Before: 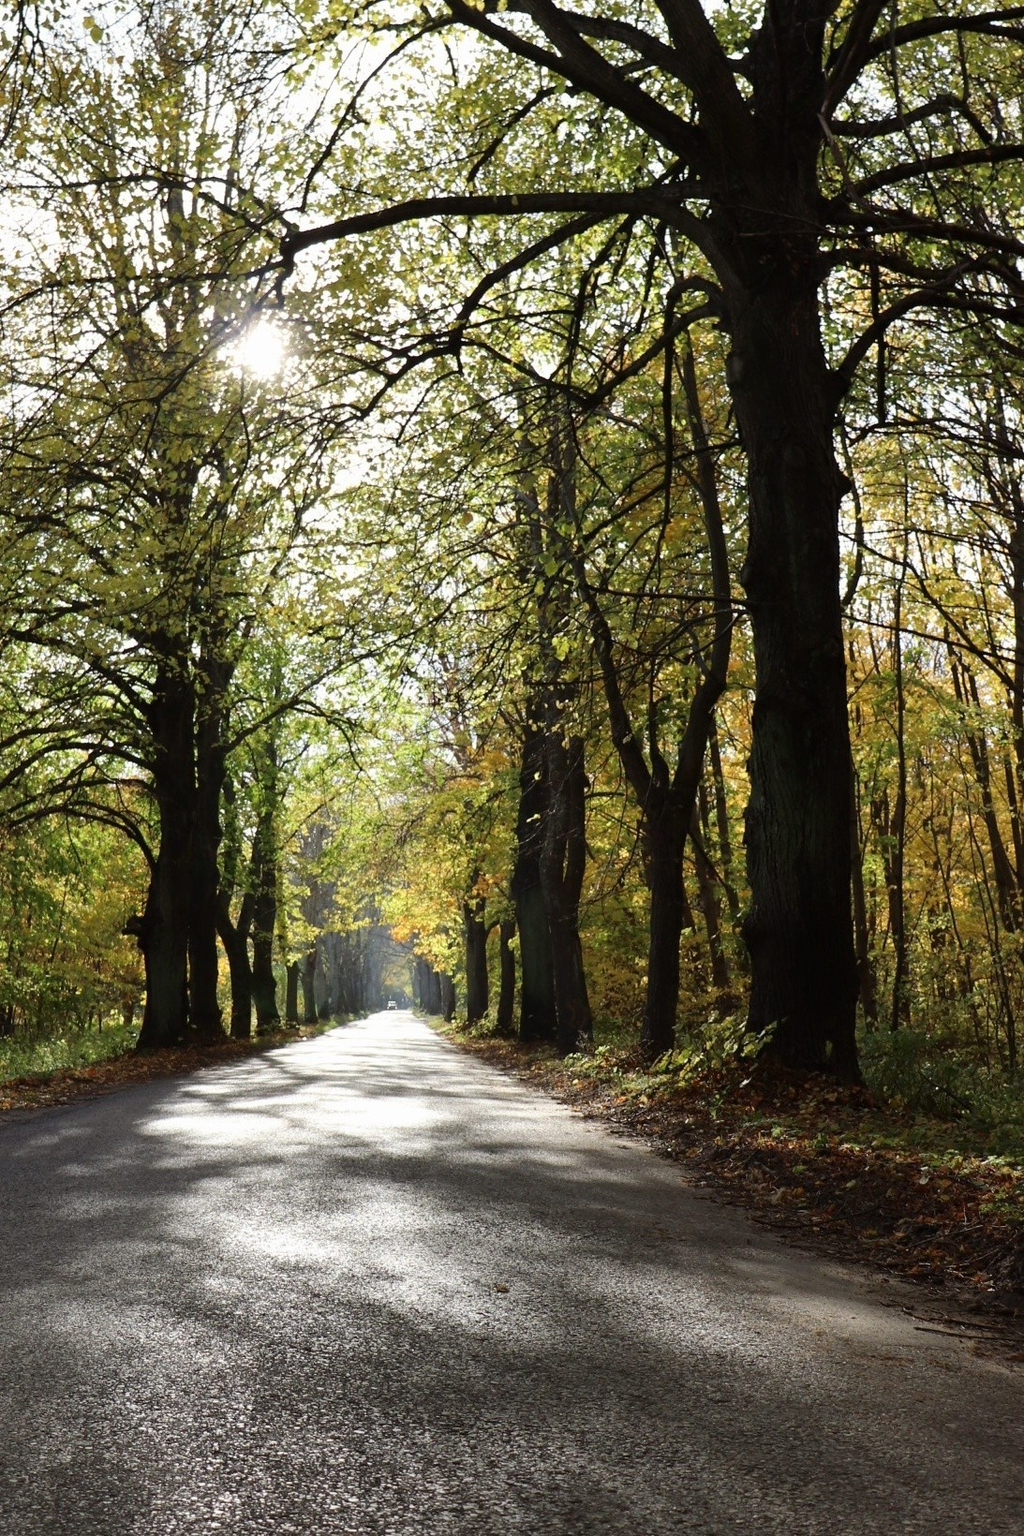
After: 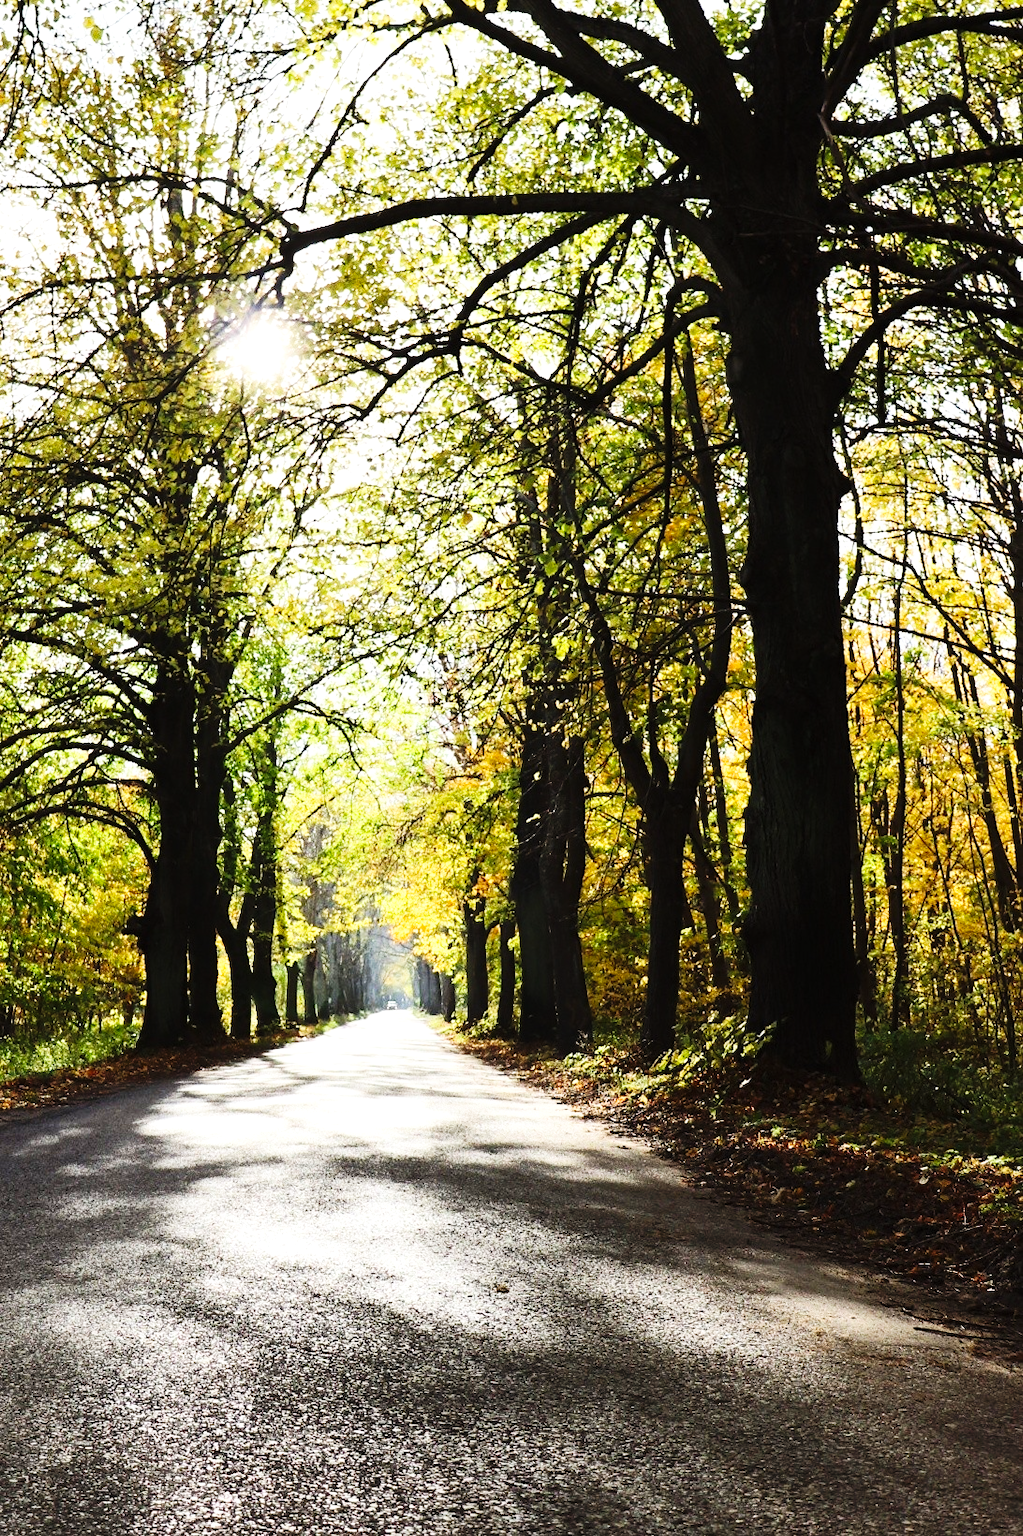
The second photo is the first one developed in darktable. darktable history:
contrast brightness saturation: contrast 0.2, brightness 0.16, saturation 0.22
tone equalizer: -8 EV -0.417 EV, -7 EV -0.389 EV, -6 EV -0.333 EV, -5 EV -0.222 EV, -3 EV 0.222 EV, -2 EV 0.333 EV, -1 EV 0.389 EV, +0 EV 0.417 EV, edges refinement/feathering 500, mask exposure compensation -1.57 EV, preserve details no
base curve: curves: ch0 [(0, 0) (0.032, 0.025) (0.121, 0.166) (0.206, 0.329) (0.605, 0.79) (1, 1)], preserve colors none
